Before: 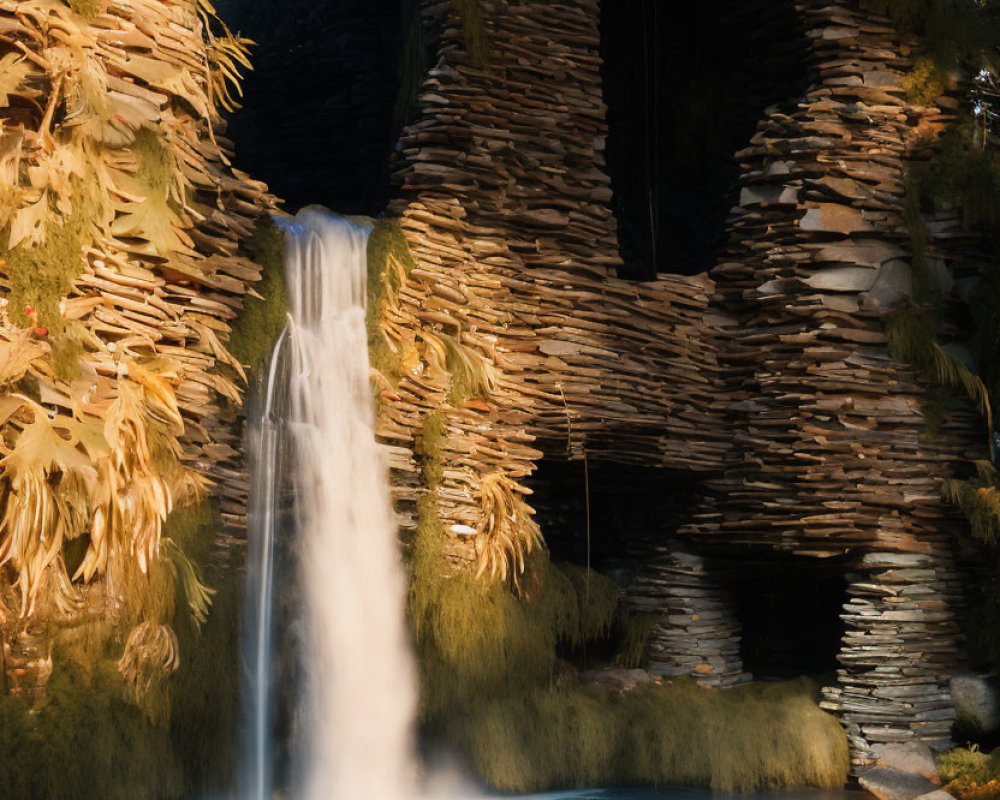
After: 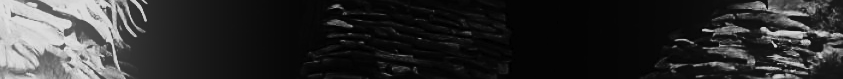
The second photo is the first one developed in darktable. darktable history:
color balance rgb: perceptual saturation grading › global saturation 10%, global vibrance 10%
crop and rotate: left 9.644%, top 9.491%, right 6.021%, bottom 80.509%
bloom: on, module defaults
tone curve: curves: ch0 [(0, 0) (0.003, 0.01) (0.011, 0.012) (0.025, 0.012) (0.044, 0.017) (0.069, 0.021) (0.1, 0.025) (0.136, 0.03) (0.177, 0.037) (0.224, 0.052) (0.277, 0.092) (0.335, 0.16) (0.399, 0.3) (0.468, 0.463) (0.543, 0.639) (0.623, 0.796) (0.709, 0.904) (0.801, 0.962) (0.898, 0.988) (1, 1)], preserve colors none
monochrome: a 79.32, b 81.83, size 1.1
sharpen: on, module defaults
white balance: red 1.009, blue 0.985
